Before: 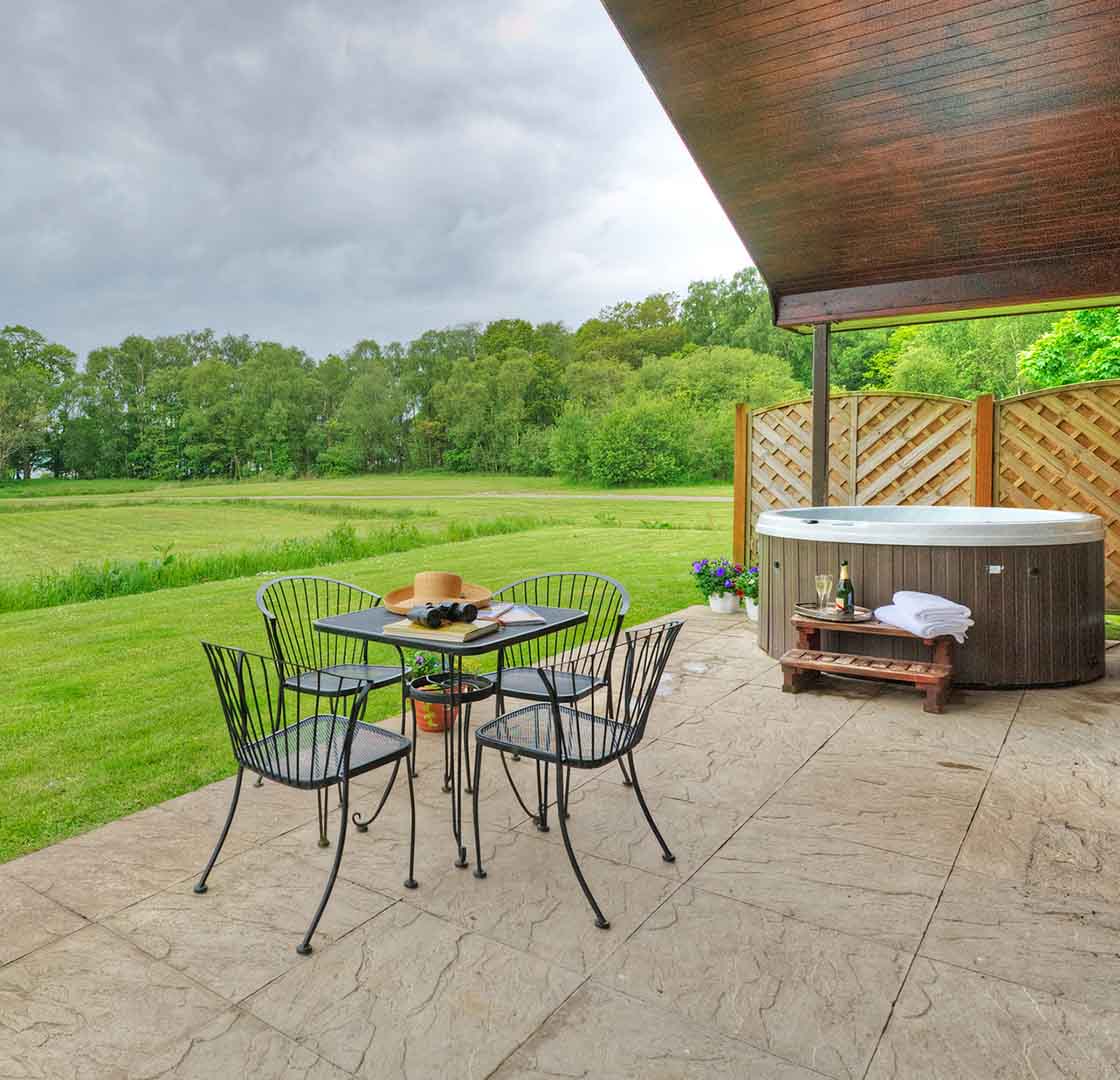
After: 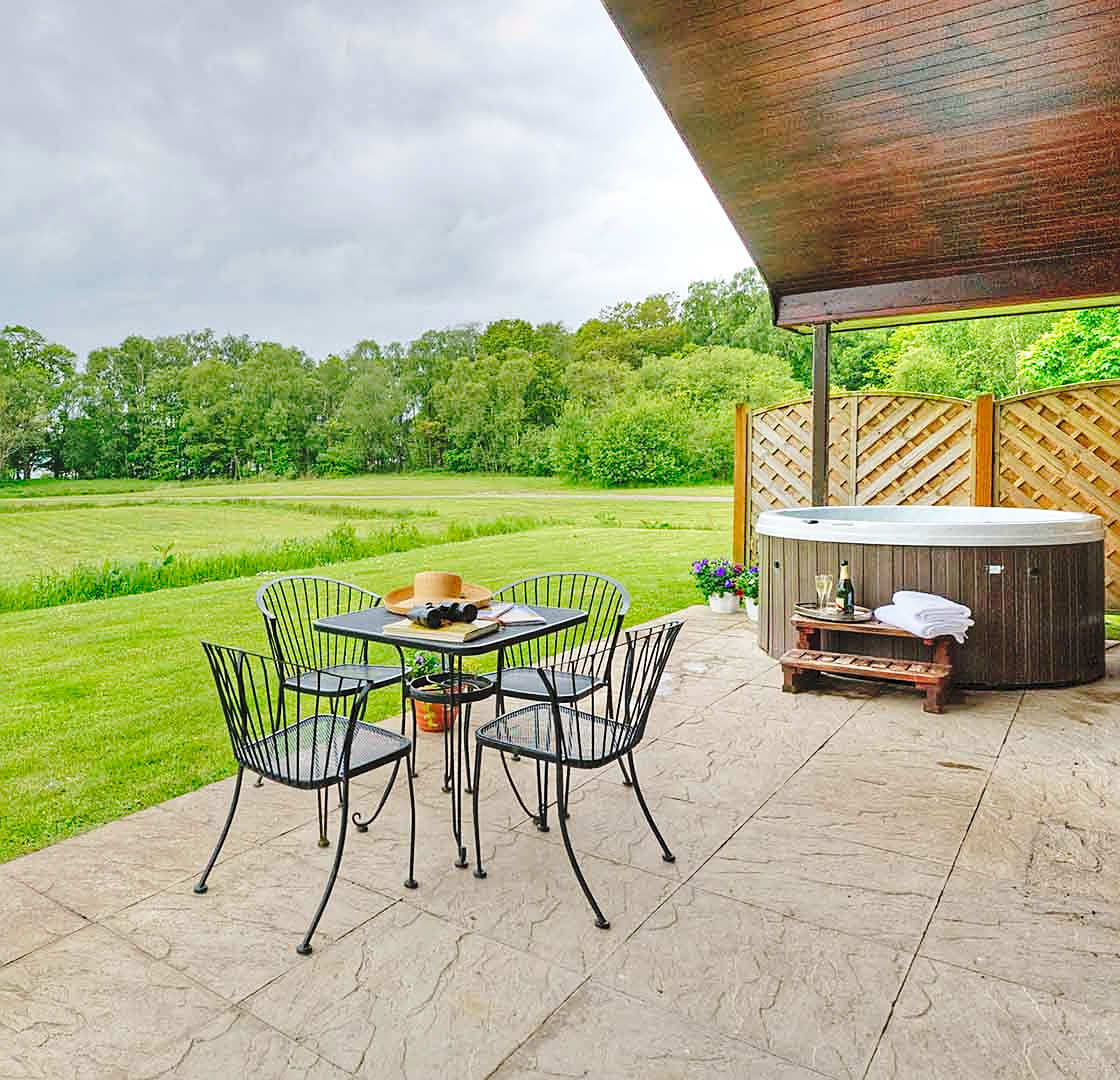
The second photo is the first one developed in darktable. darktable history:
tone curve: curves: ch0 [(0, 0) (0.003, 0.072) (0.011, 0.073) (0.025, 0.072) (0.044, 0.076) (0.069, 0.089) (0.1, 0.103) (0.136, 0.123) (0.177, 0.158) (0.224, 0.21) (0.277, 0.275) (0.335, 0.372) (0.399, 0.463) (0.468, 0.556) (0.543, 0.633) (0.623, 0.712) (0.709, 0.795) (0.801, 0.869) (0.898, 0.942) (1, 1)], preserve colors none
sharpen: radius 1.972
